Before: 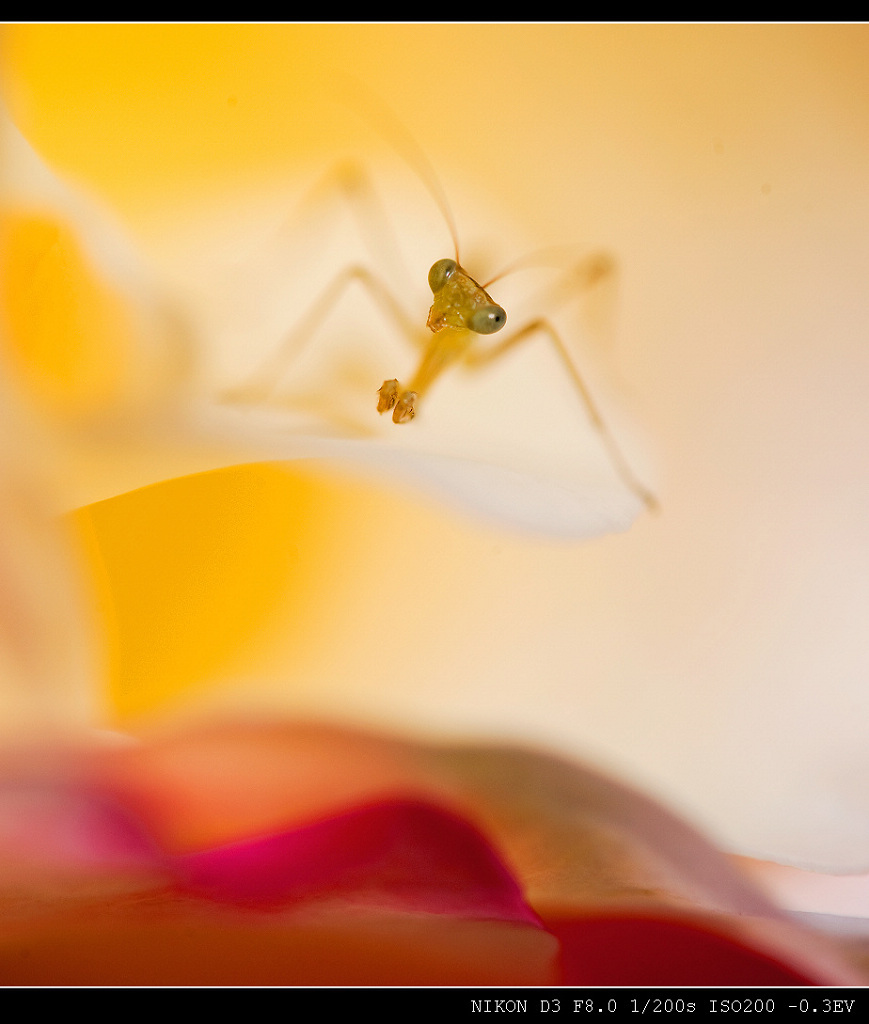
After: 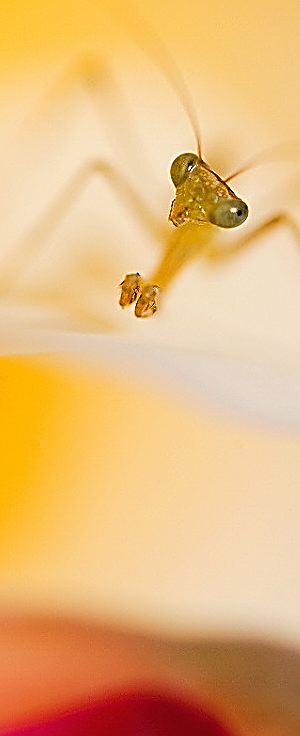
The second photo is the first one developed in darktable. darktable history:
sharpen: amount 1.86
crop and rotate: left 29.769%, top 10.408%, right 35.606%, bottom 17.649%
